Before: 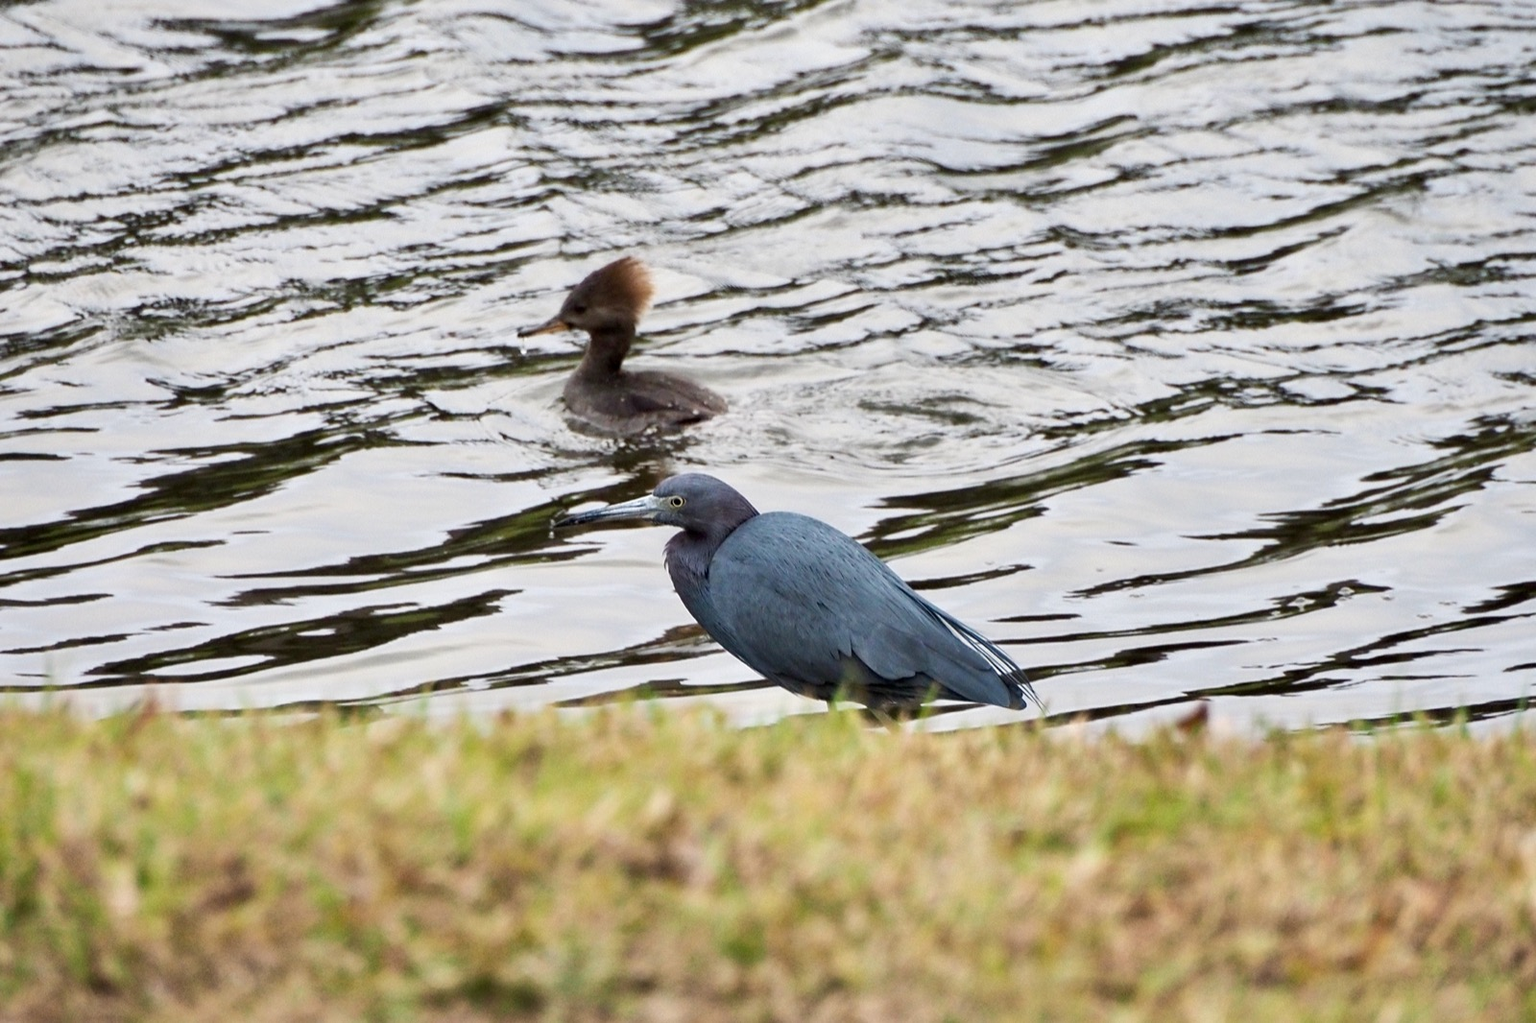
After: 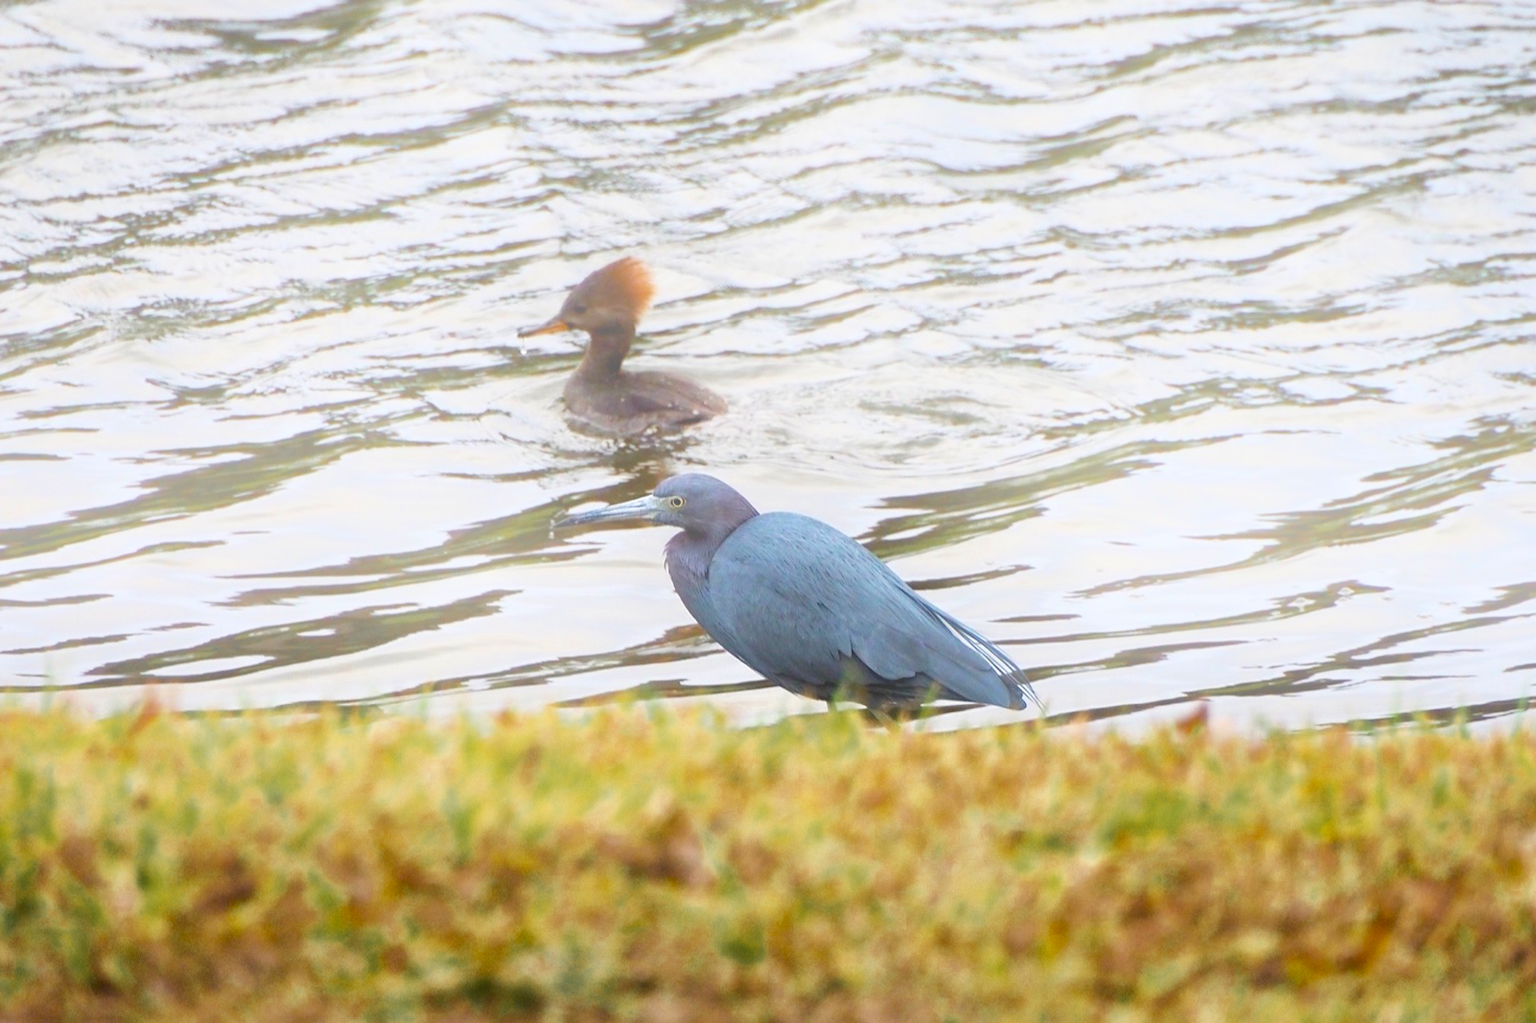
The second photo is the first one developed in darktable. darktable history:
color balance rgb: perceptual saturation grading › global saturation 20%, global vibrance 20%
color zones: curves: ch0 [(0.11, 0.396) (0.195, 0.36) (0.25, 0.5) (0.303, 0.412) (0.357, 0.544) (0.75, 0.5) (0.967, 0.328)]; ch1 [(0, 0.468) (0.112, 0.512) (0.202, 0.6) (0.25, 0.5) (0.307, 0.352) (0.357, 0.544) (0.75, 0.5) (0.963, 0.524)]
bloom: on, module defaults
